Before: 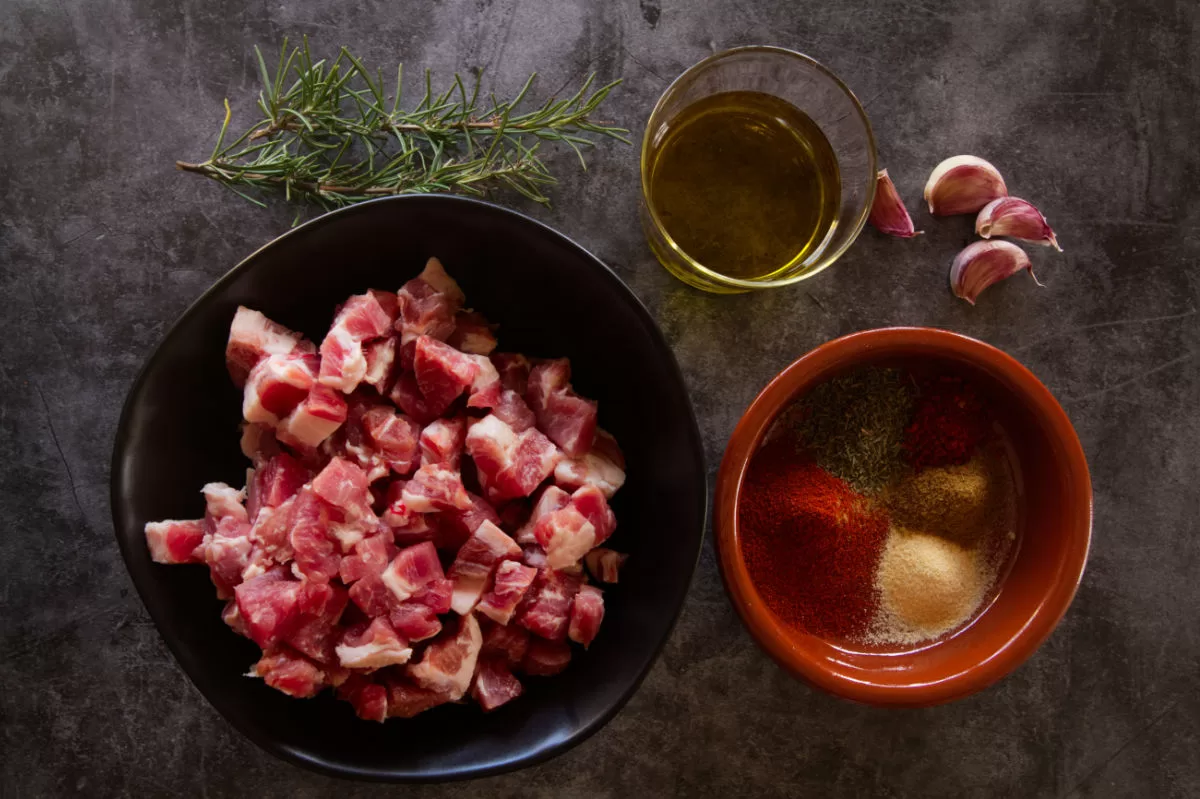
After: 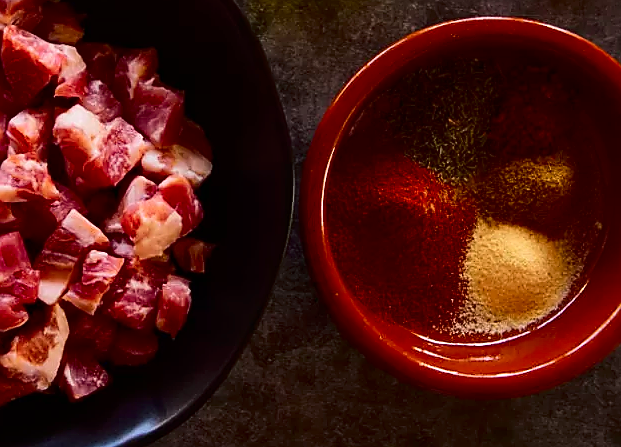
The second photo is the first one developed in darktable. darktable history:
tone curve: curves: ch0 [(0, 0) (0.126, 0.061) (0.338, 0.285) (0.494, 0.518) (0.703, 0.762) (1, 1)]; ch1 [(0, 0) (0.364, 0.322) (0.443, 0.441) (0.5, 0.501) (0.55, 0.578) (1, 1)]; ch2 [(0, 0) (0.44, 0.424) (0.501, 0.499) (0.557, 0.564) (0.613, 0.682) (0.707, 0.746) (1, 1)], color space Lab, independent channels, preserve colors none
crop: left 34.479%, top 38.822%, right 13.718%, bottom 5.172%
sharpen: radius 1.4, amount 1.25, threshold 0.7
